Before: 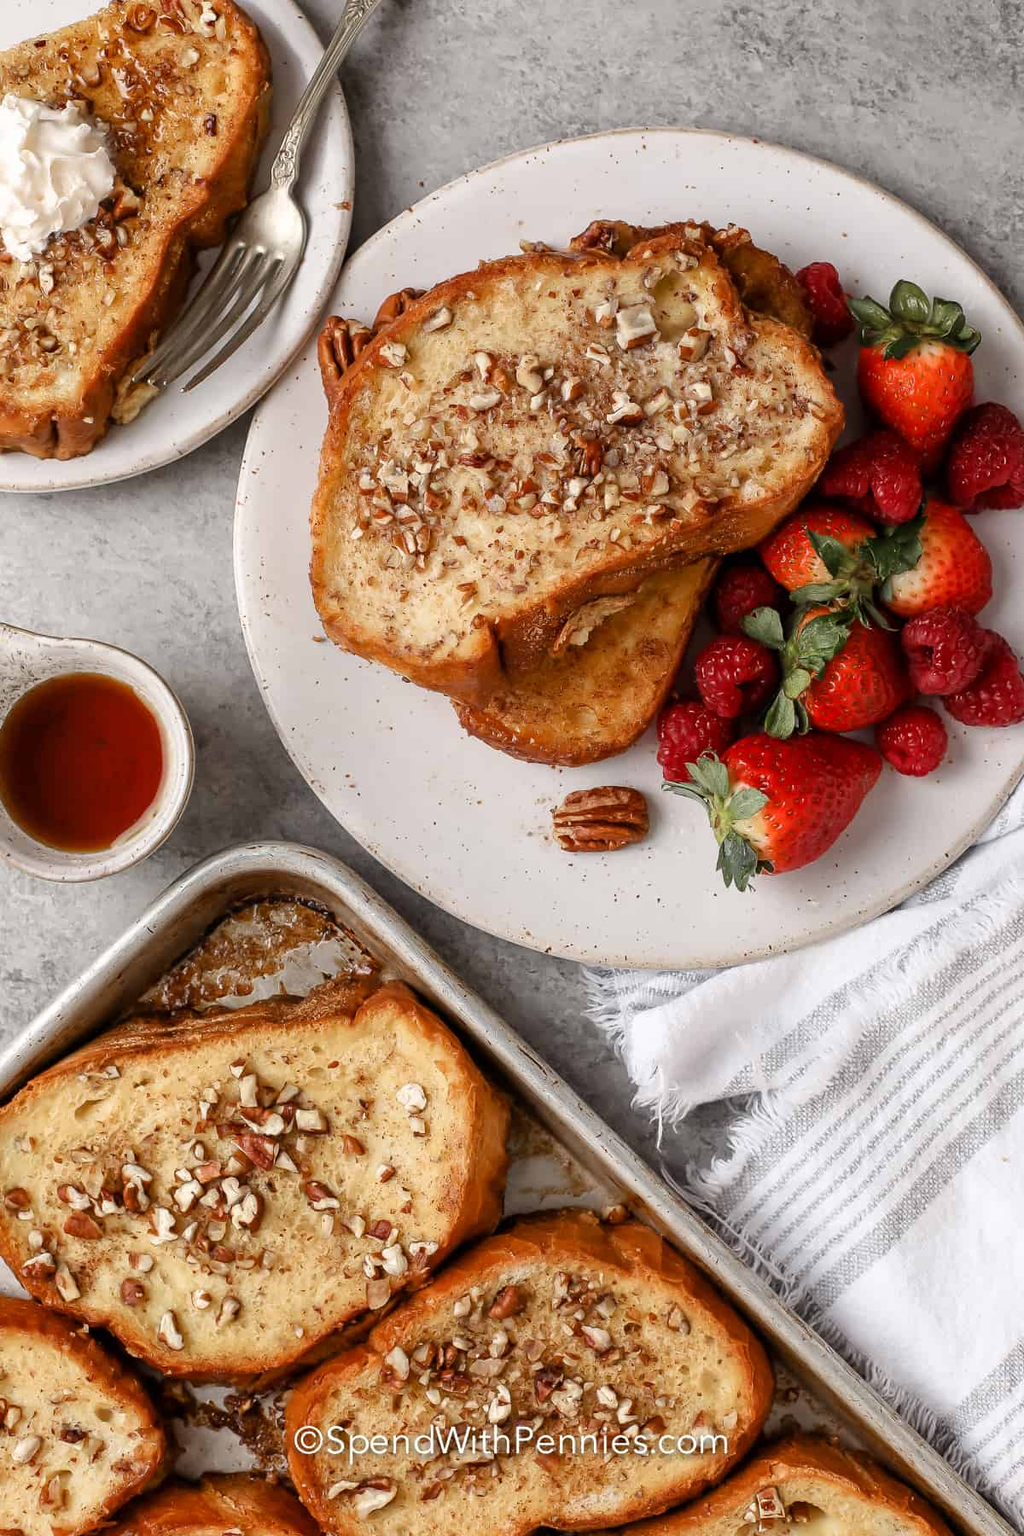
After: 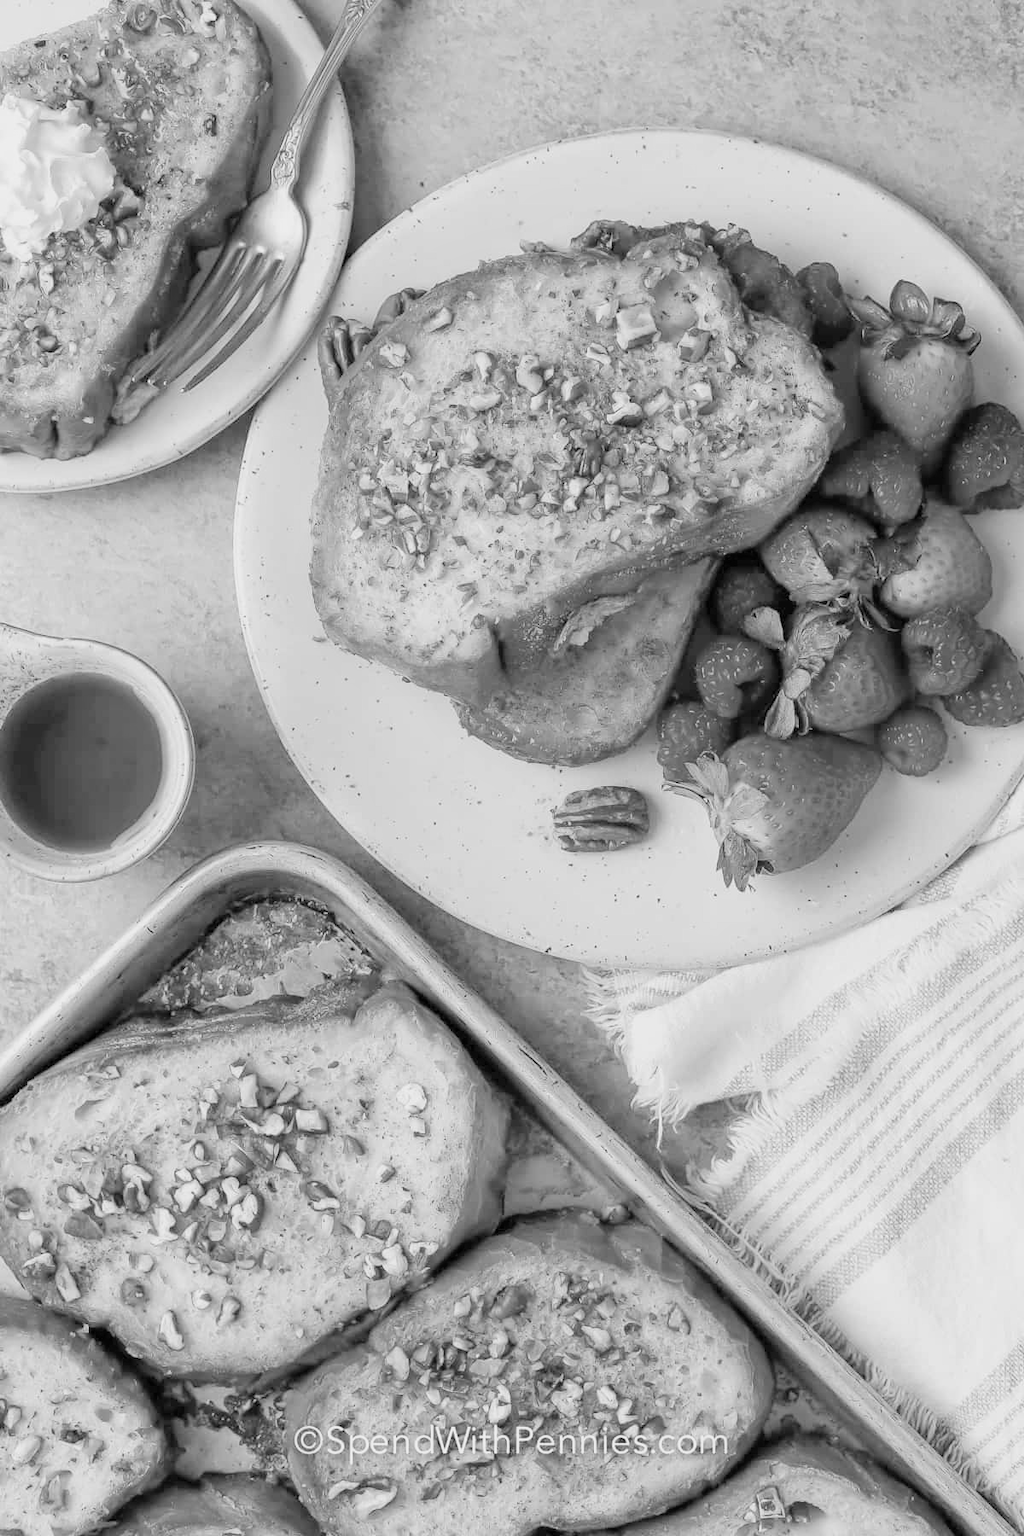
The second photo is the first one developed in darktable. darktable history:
monochrome: a -92.57, b 58.91
exposure: exposure 0.564 EV, compensate highlight preservation false
global tonemap: drago (0.7, 100)
